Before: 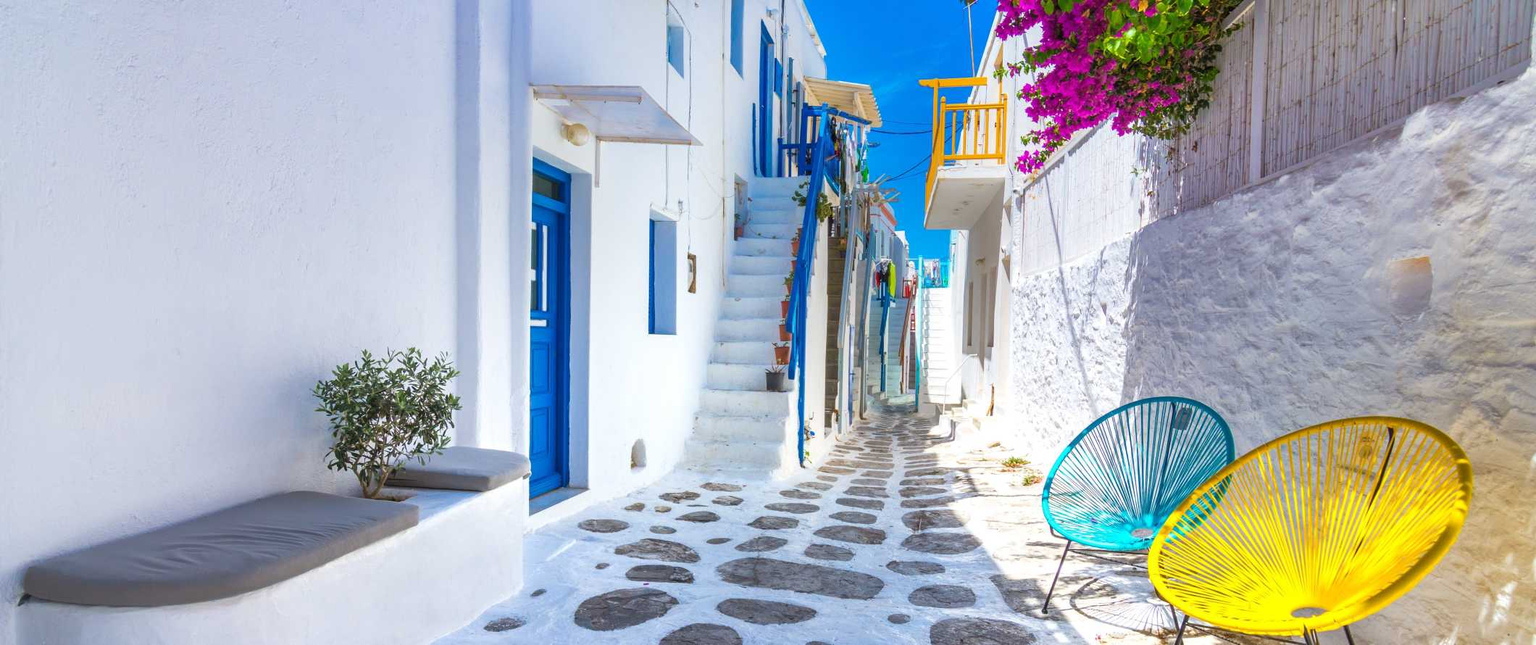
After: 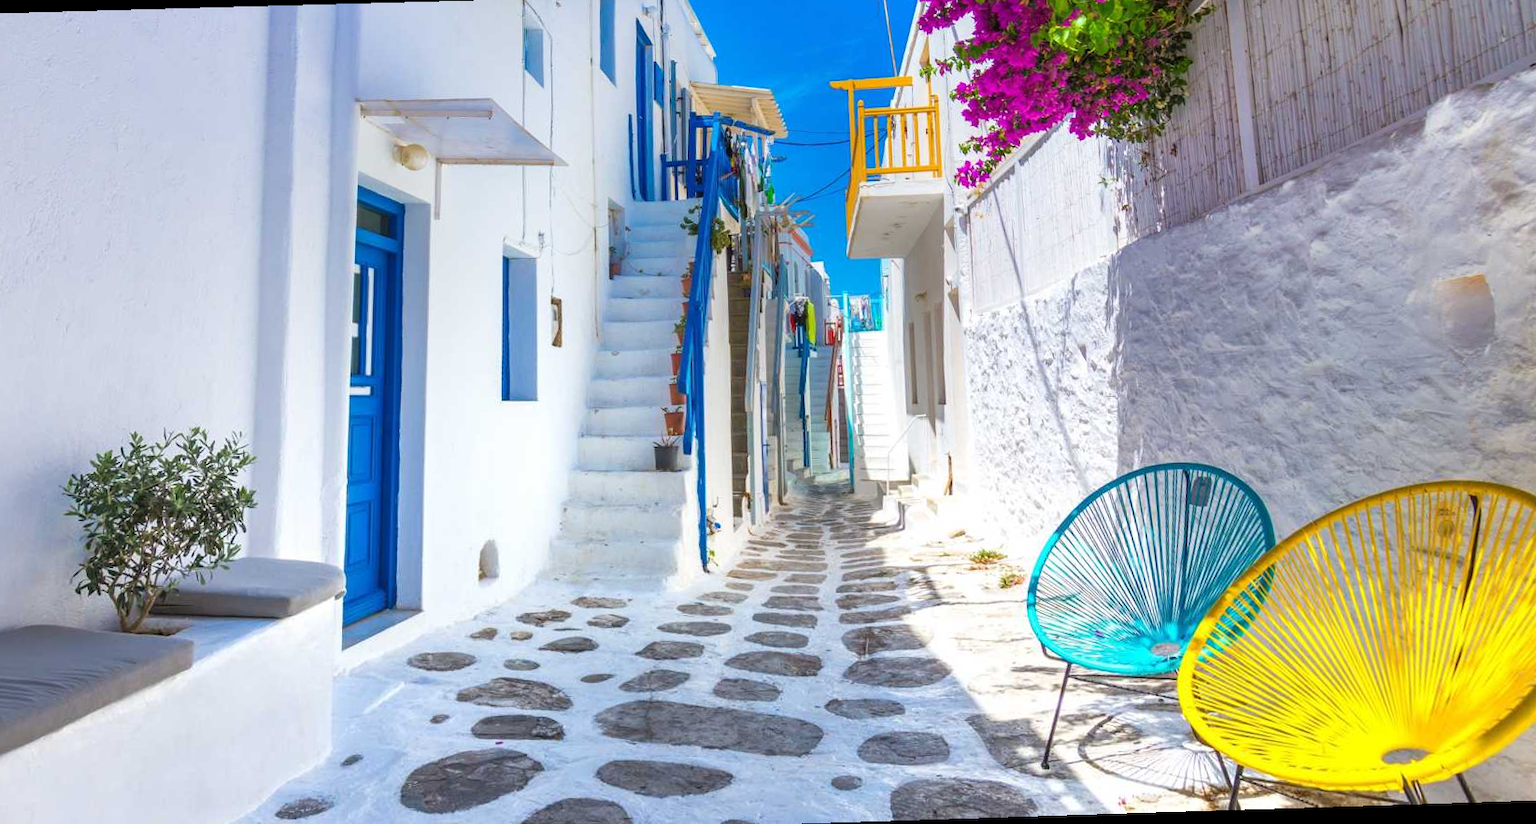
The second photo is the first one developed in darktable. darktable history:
rotate and perspective: rotation -1.68°, lens shift (vertical) -0.146, crop left 0.049, crop right 0.912, crop top 0.032, crop bottom 0.96
crop: left 16.145%
